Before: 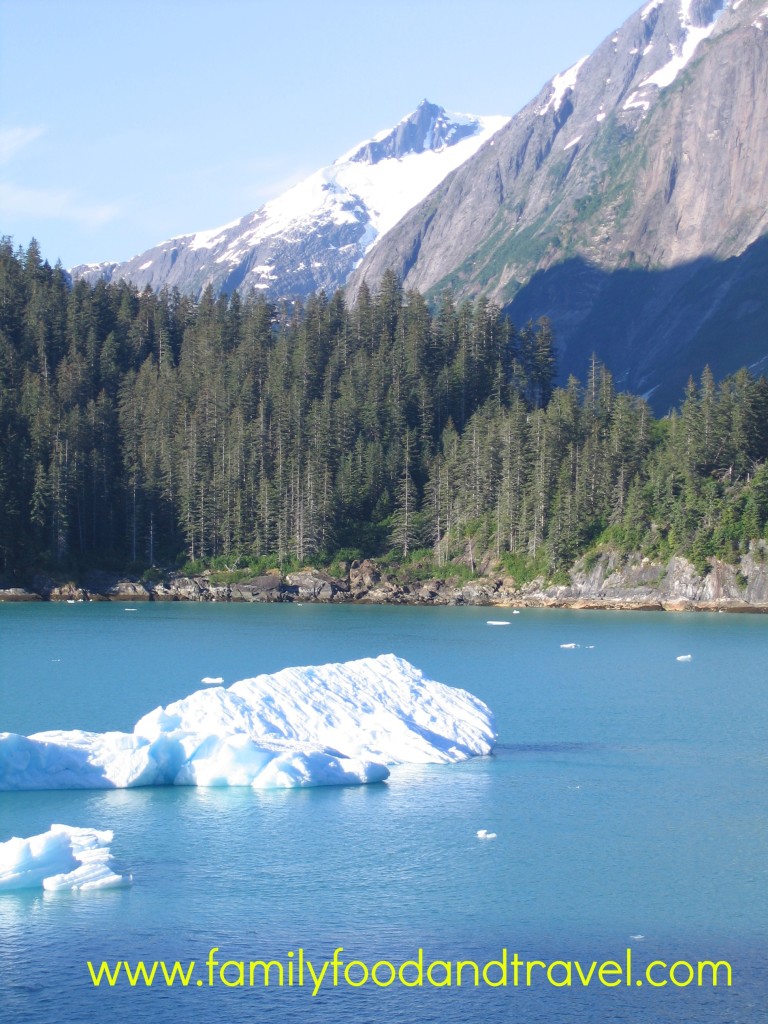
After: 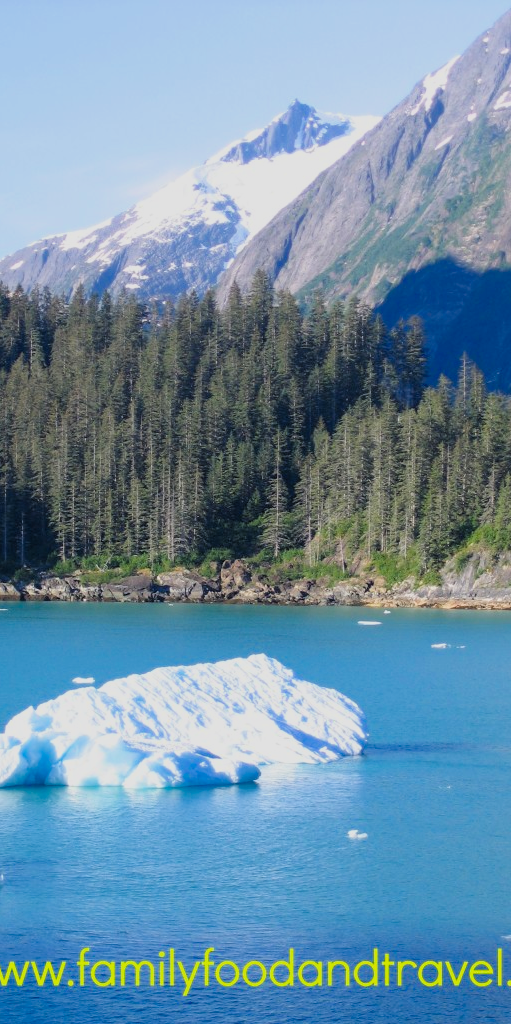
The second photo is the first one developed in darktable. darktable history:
crop: left 16.899%, right 16.556%
filmic rgb: black relative exposure -7.75 EV, white relative exposure 4.4 EV, threshold 3 EV, target black luminance 0%, hardness 3.76, latitude 50.51%, contrast 1.074, highlights saturation mix 10%, shadows ↔ highlights balance -0.22%, color science v4 (2020), enable highlight reconstruction true
